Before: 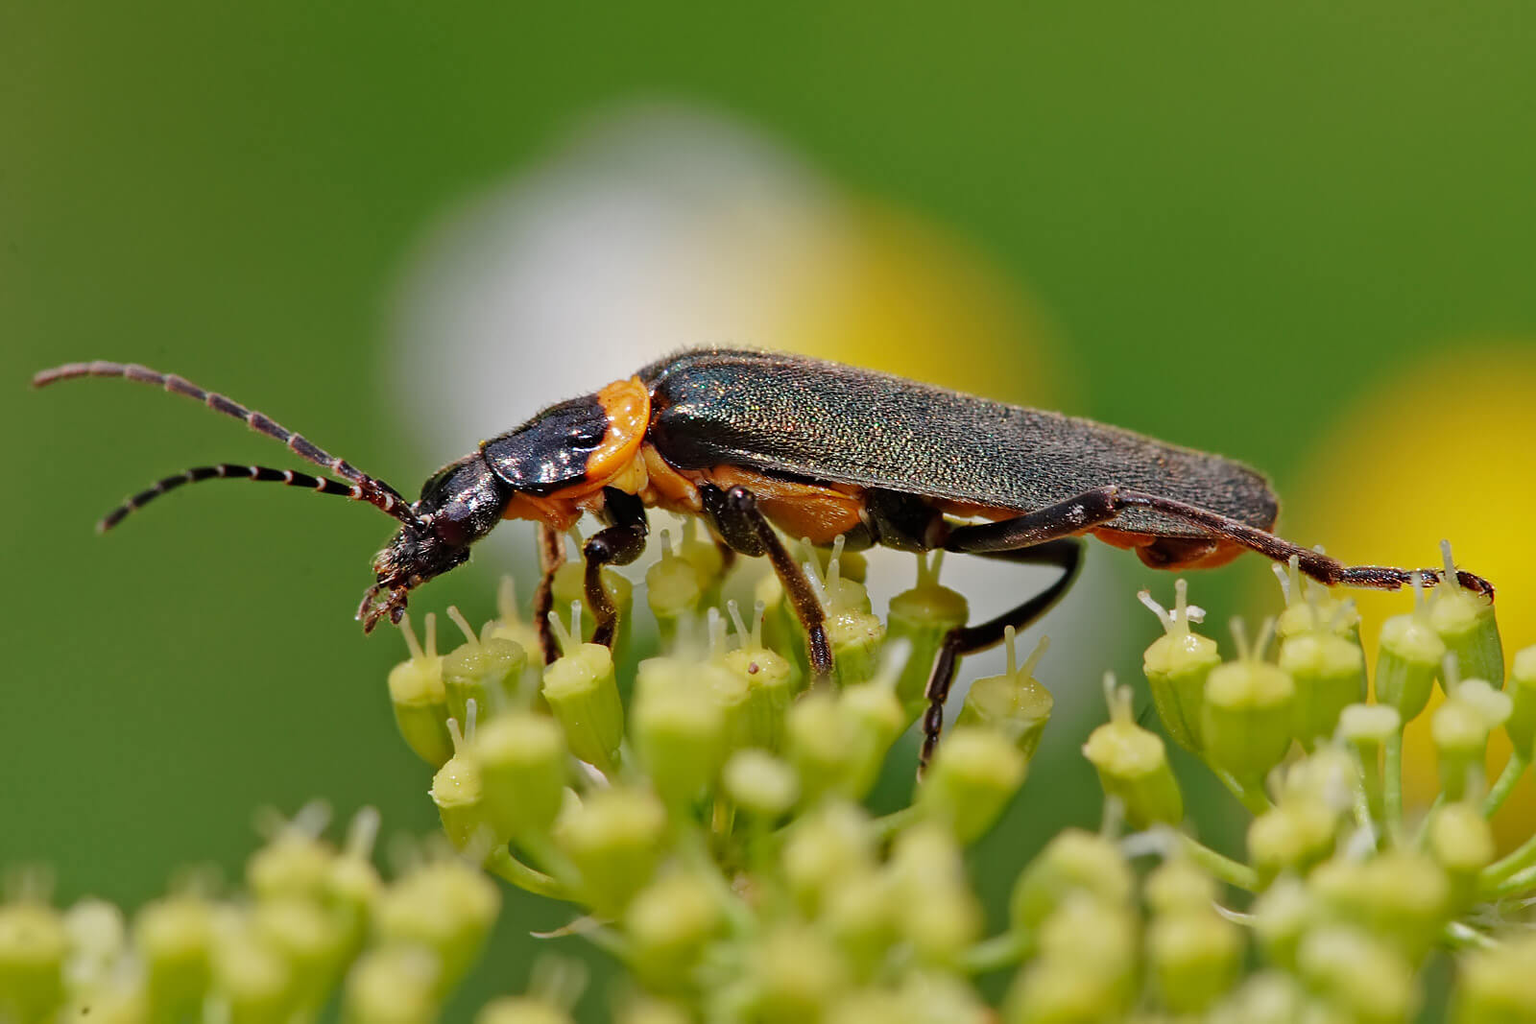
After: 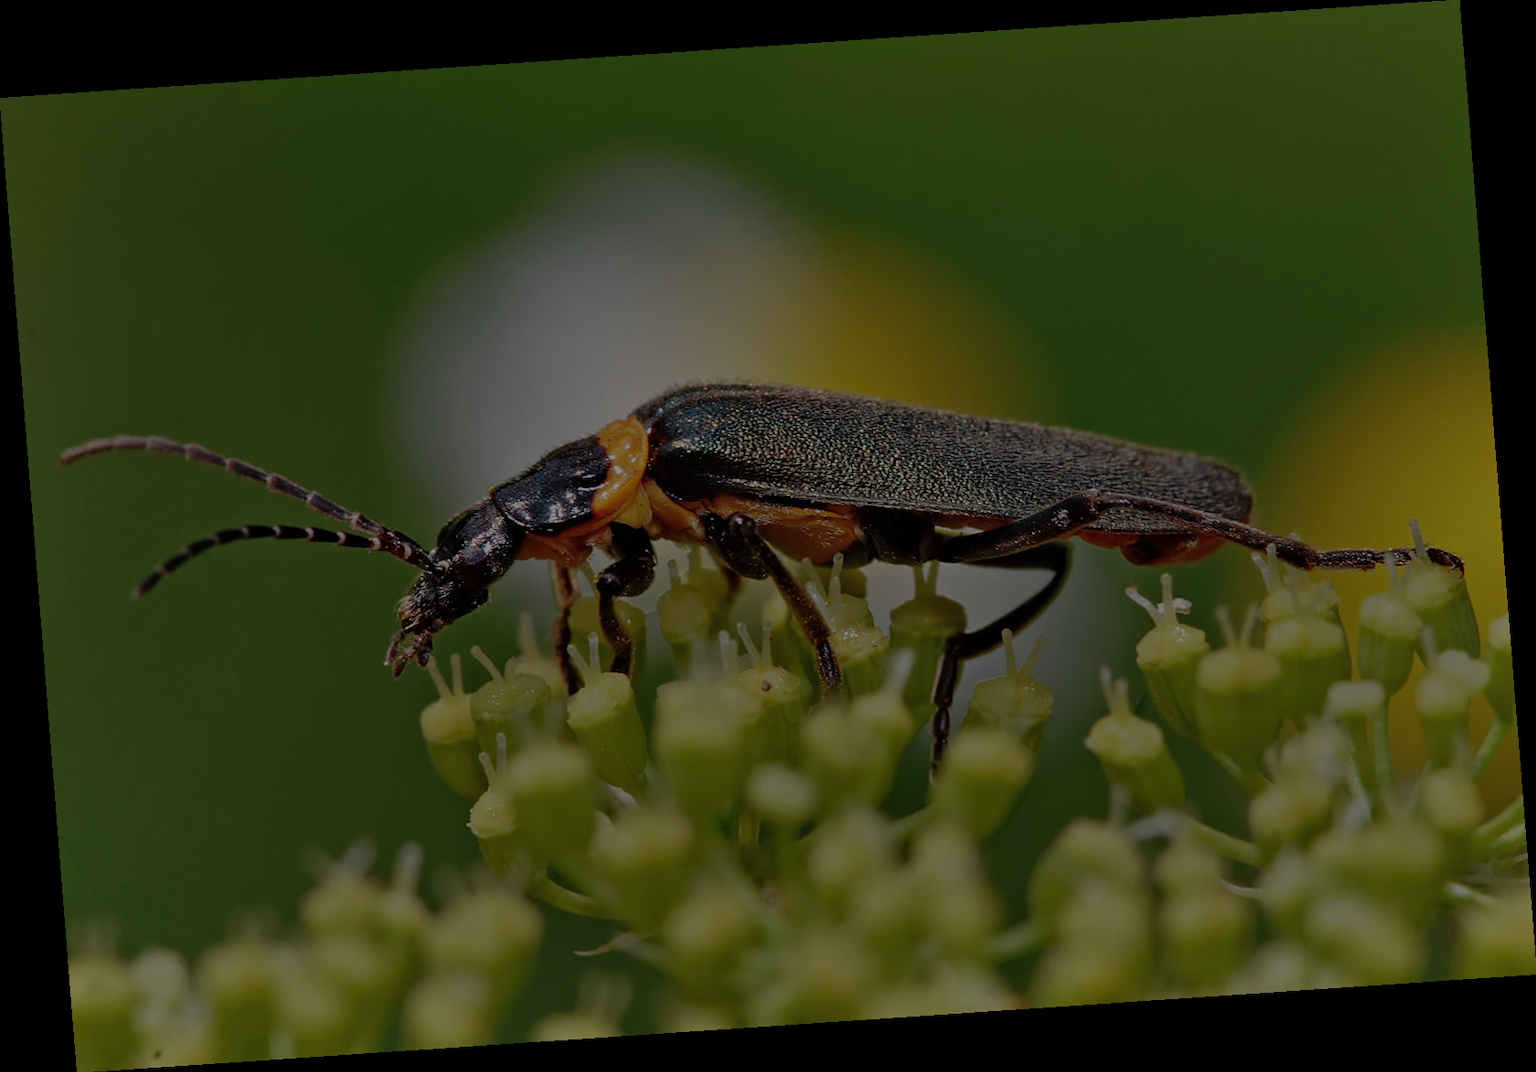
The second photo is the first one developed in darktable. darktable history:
rotate and perspective: rotation -4.2°, shear 0.006, automatic cropping off
exposure: exposure -2.446 EV, compensate highlight preservation false
shadows and highlights: shadows 37.27, highlights -28.18, soften with gaussian
